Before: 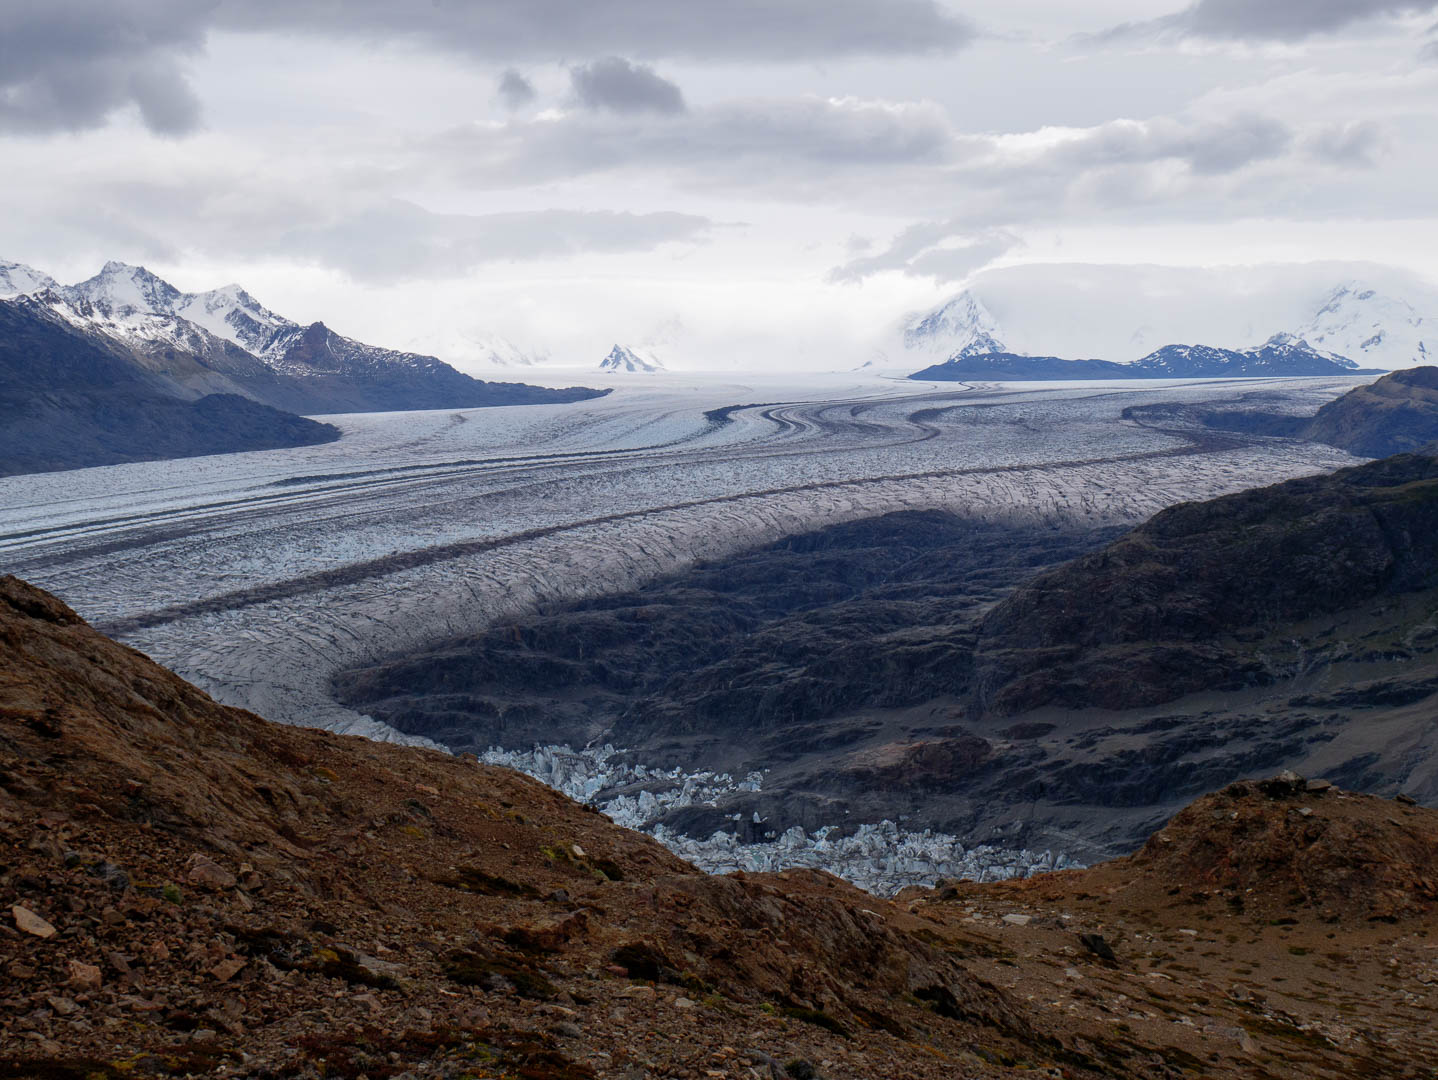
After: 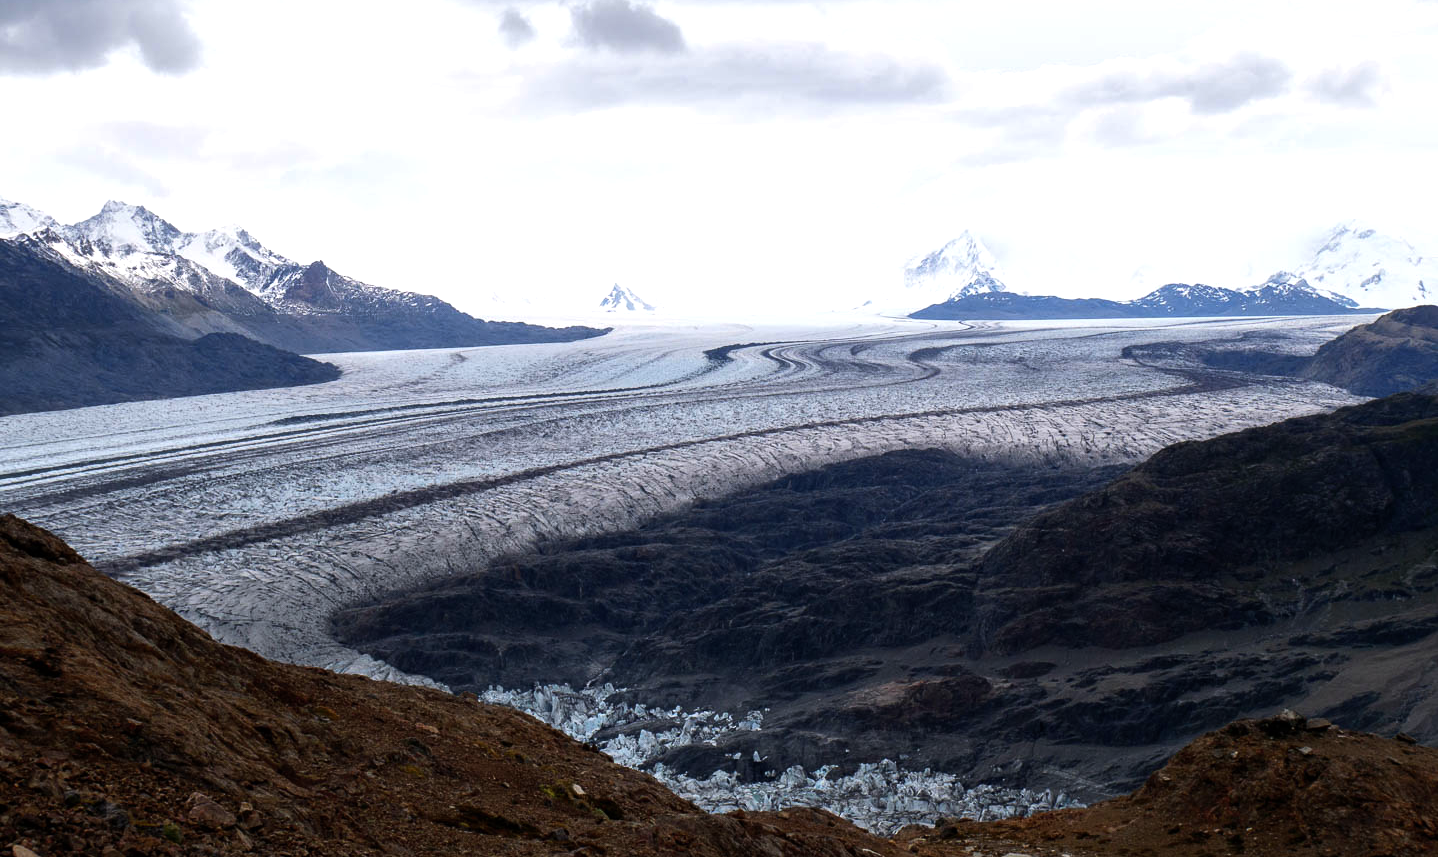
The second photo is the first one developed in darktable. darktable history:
tone equalizer: -8 EV -0.718 EV, -7 EV -0.733 EV, -6 EV -0.615 EV, -5 EV -0.41 EV, -3 EV 0.404 EV, -2 EV 0.6 EV, -1 EV 0.682 EV, +0 EV 0.744 EV, edges refinement/feathering 500, mask exposure compensation -1.57 EV, preserve details no
exposure: compensate highlight preservation false
crop and rotate: top 5.649%, bottom 14.924%
